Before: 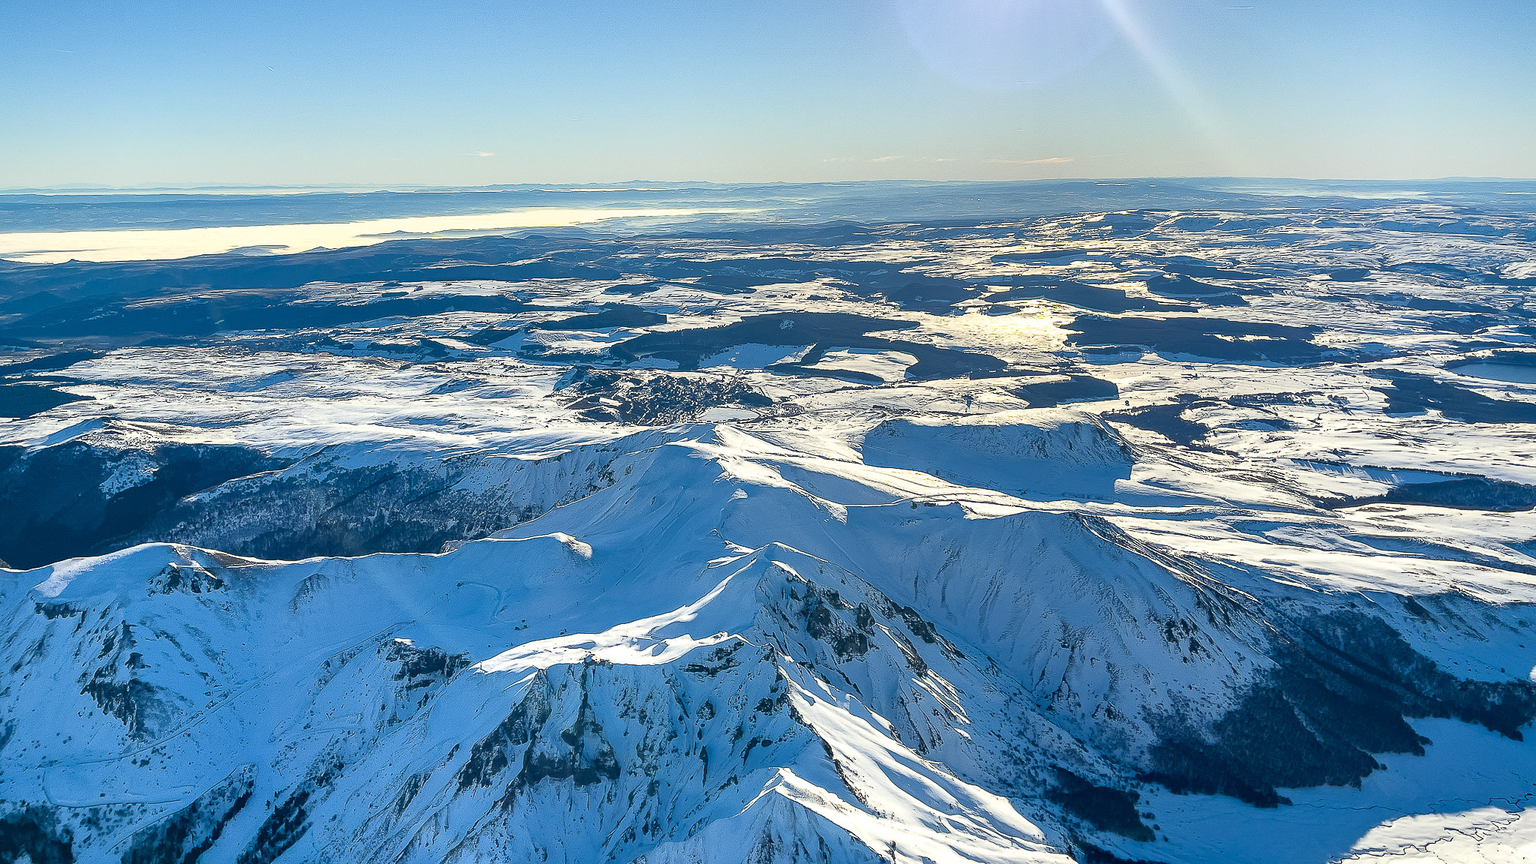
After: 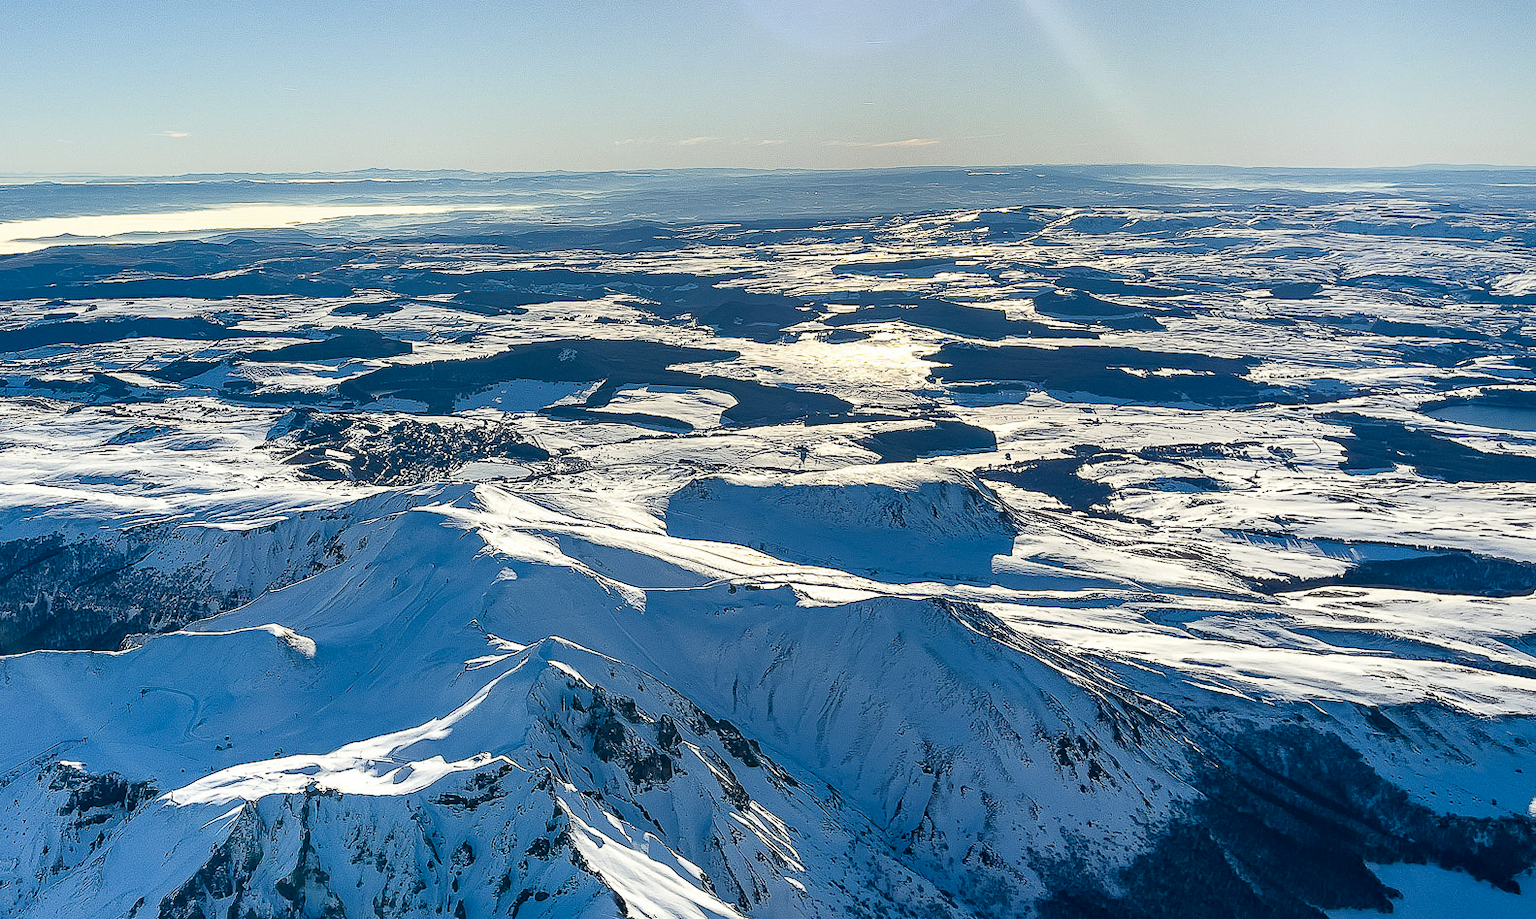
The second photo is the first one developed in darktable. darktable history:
color balance rgb: shadows lift › hue 87.37°, power › luminance -14.919%, perceptual saturation grading › global saturation 0.549%, perceptual saturation grading › highlights -31.928%, perceptual saturation grading › mid-tones 5.096%, perceptual saturation grading › shadows 18.599%, perceptual brilliance grading › global brilliance 2.901%, perceptual brilliance grading › highlights -3.407%, perceptual brilliance grading › shadows 2.861%, global vibrance 20%
crop: left 22.7%, top 5.883%, bottom 11.777%
